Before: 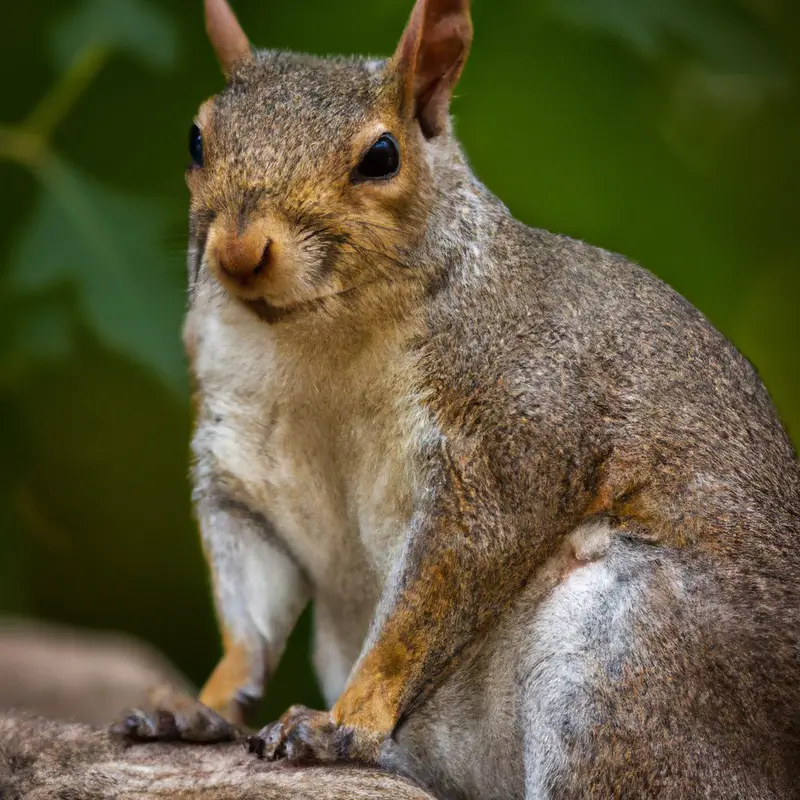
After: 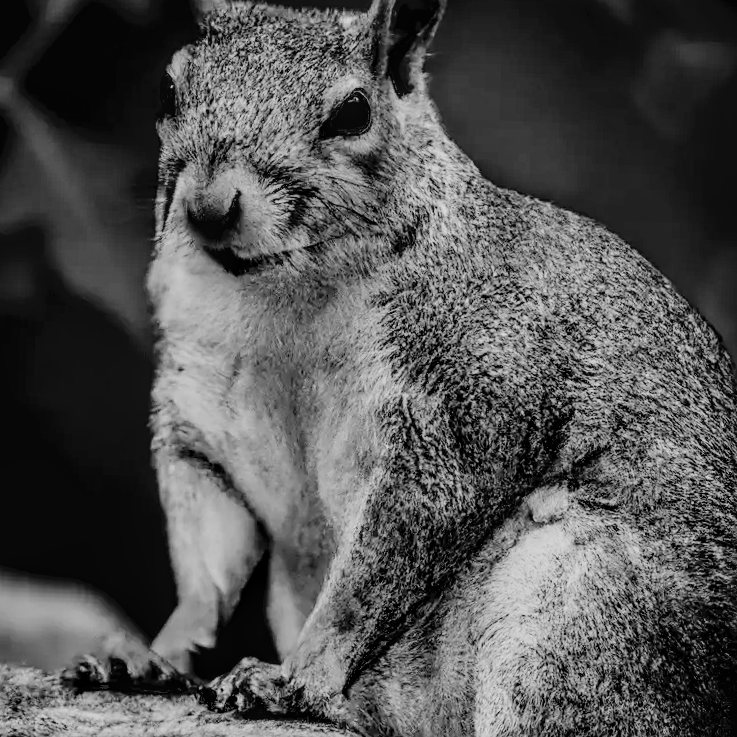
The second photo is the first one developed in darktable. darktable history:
crop and rotate: angle -2.01°, left 3.154%, top 4.04%, right 1.539%, bottom 0.63%
local contrast: detail 130%
tone curve: curves: ch0 [(0, 0) (0.003, 0.048) (0.011, 0.055) (0.025, 0.065) (0.044, 0.089) (0.069, 0.111) (0.1, 0.132) (0.136, 0.163) (0.177, 0.21) (0.224, 0.259) (0.277, 0.323) (0.335, 0.385) (0.399, 0.442) (0.468, 0.508) (0.543, 0.578) (0.623, 0.648) (0.709, 0.716) (0.801, 0.781) (0.898, 0.845) (1, 1)], preserve colors none
filmic rgb: black relative exposure -3.09 EV, white relative exposure 7.03 EV, threshold 3.03 EV, hardness 1.48, contrast 1.35, add noise in highlights 0, preserve chrominance luminance Y, color science v3 (2019), use custom middle-gray values true, contrast in highlights soft, enable highlight reconstruction true
color zones: curves: ch0 [(0, 0.613) (0.01, 0.613) (0.245, 0.448) (0.498, 0.529) (0.642, 0.665) (0.879, 0.777) (0.99, 0.613)]; ch1 [(0, 0) (0.143, 0) (0.286, 0) (0.429, 0) (0.571, 0) (0.714, 0) (0.857, 0)]
sharpen: on, module defaults
